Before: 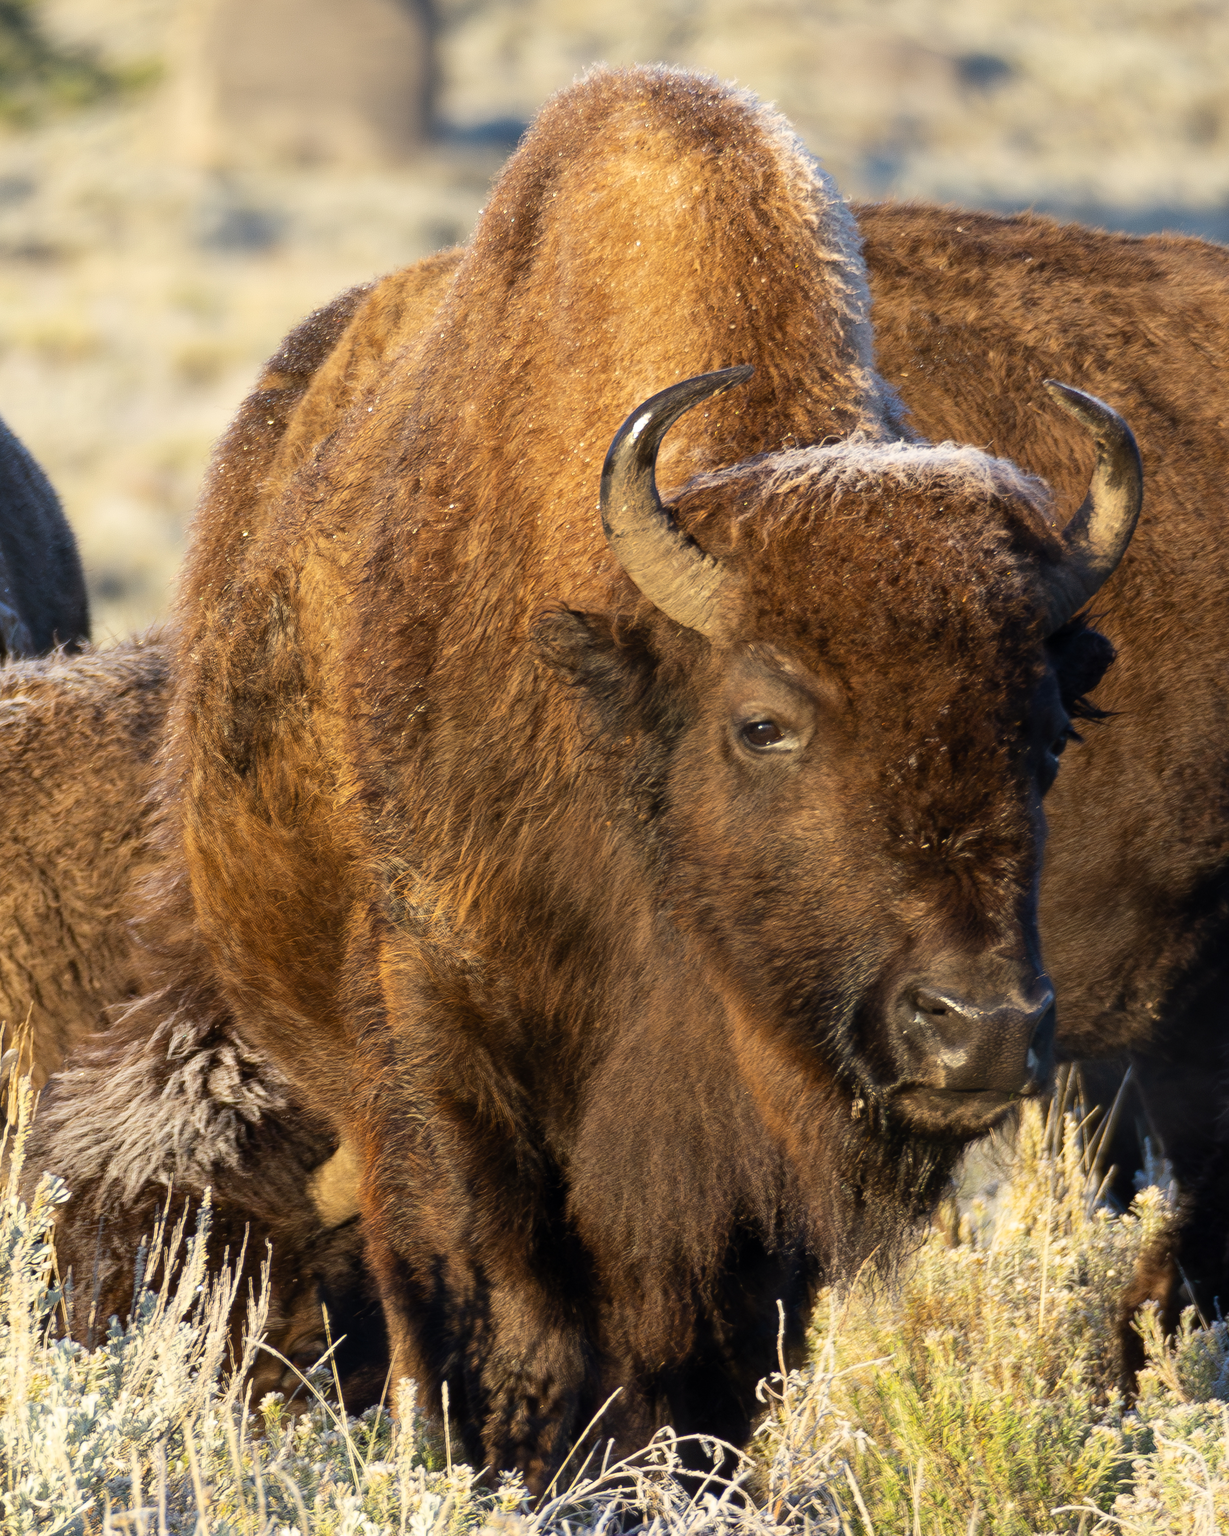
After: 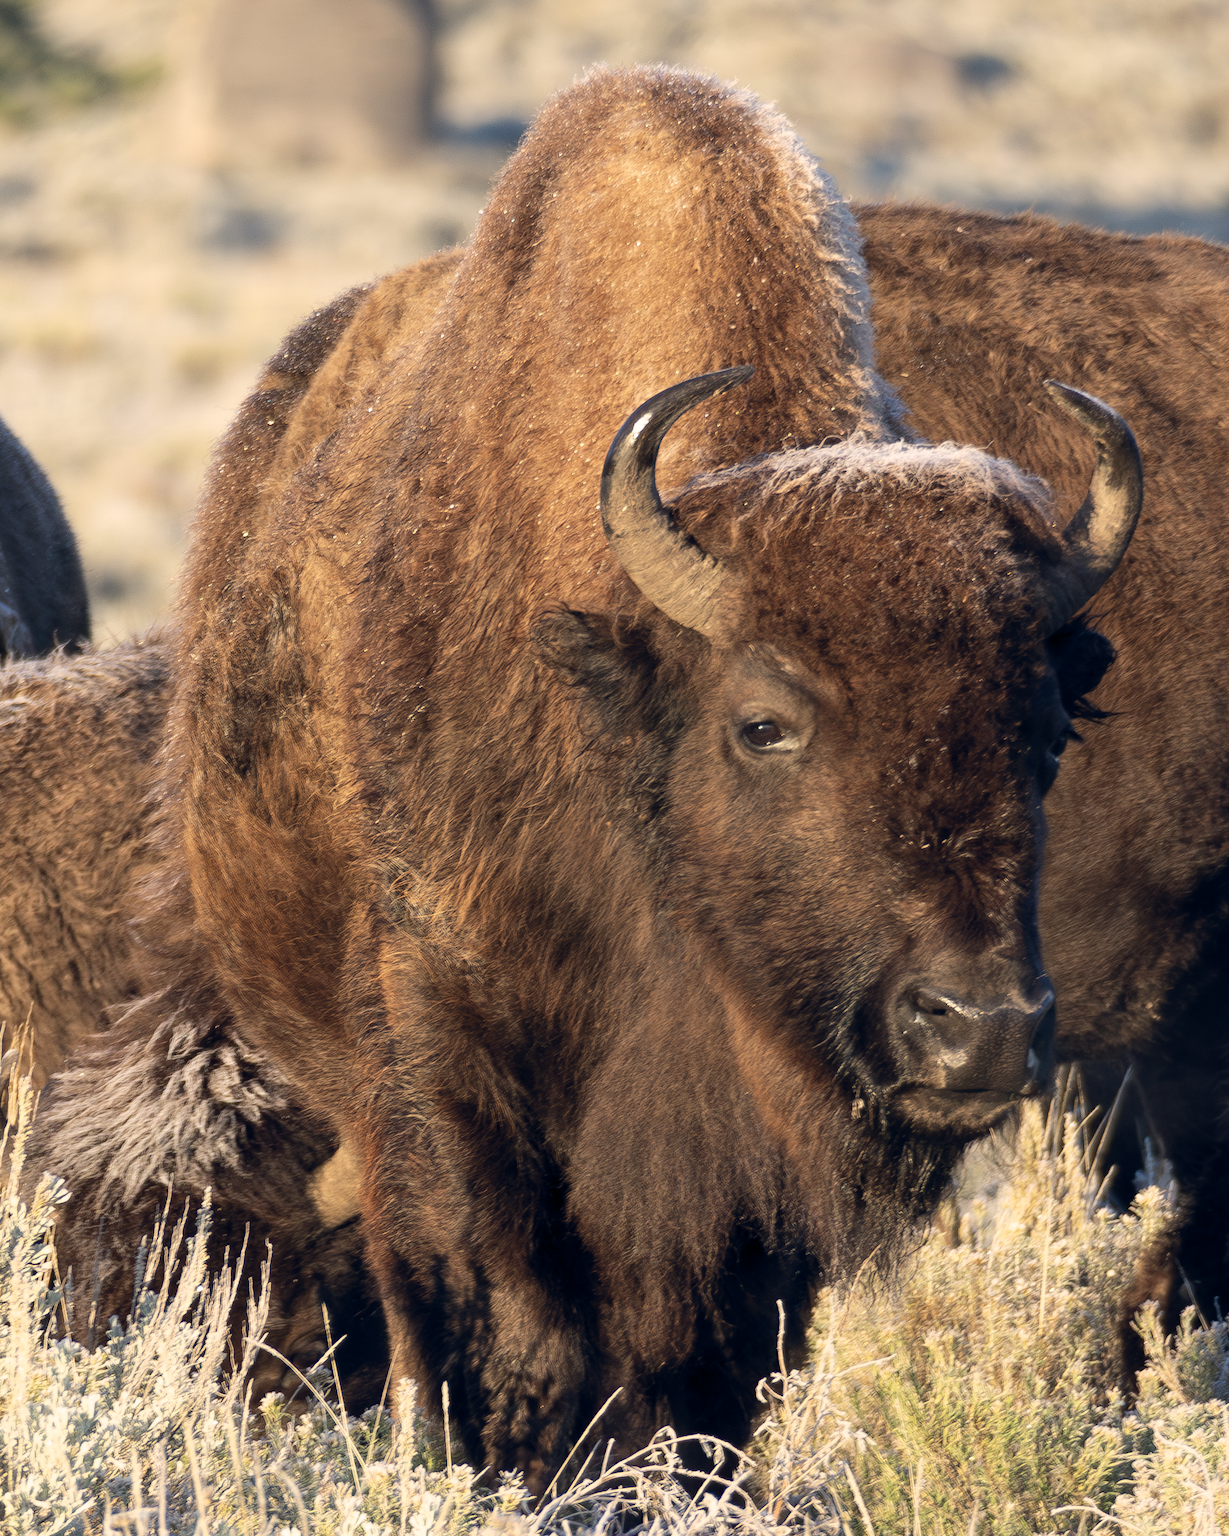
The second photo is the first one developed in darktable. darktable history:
color balance rgb: shadows lift › hue 87.51°, highlights gain › chroma 1.62%, highlights gain › hue 55.1°, global offset › chroma 0.06%, global offset › hue 253.66°, linear chroma grading › global chroma 0.5%, perceptual saturation grading › global saturation 16.38%
color balance: input saturation 100.43%, contrast fulcrum 14.22%, output saturation 70.41%
